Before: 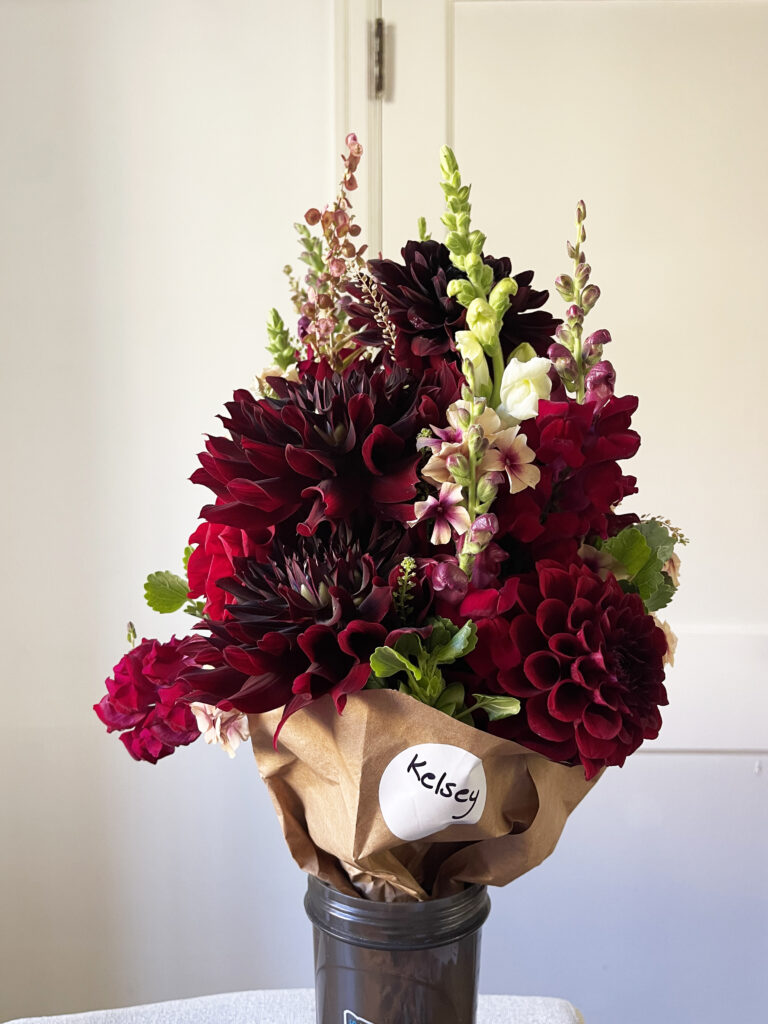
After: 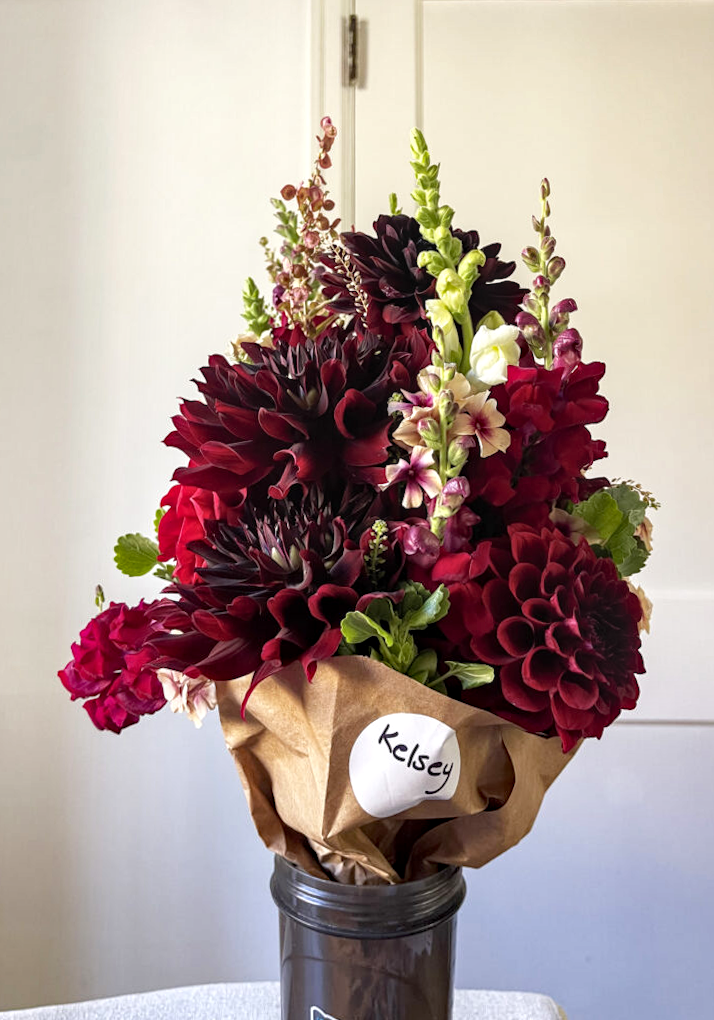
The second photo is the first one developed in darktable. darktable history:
haze removal: compatibility mode true, adaptive false
rotate and perspective: rotation 0.215°, lens shift (vertical) -0.139, crop left 0.069, crop right 0.939, crop top 0.002, crop bottom 0.996
local contrast: on, module defaults
exposure: black level correction 0.002, exposure 0.15 EV, compensate highlight preservation false
